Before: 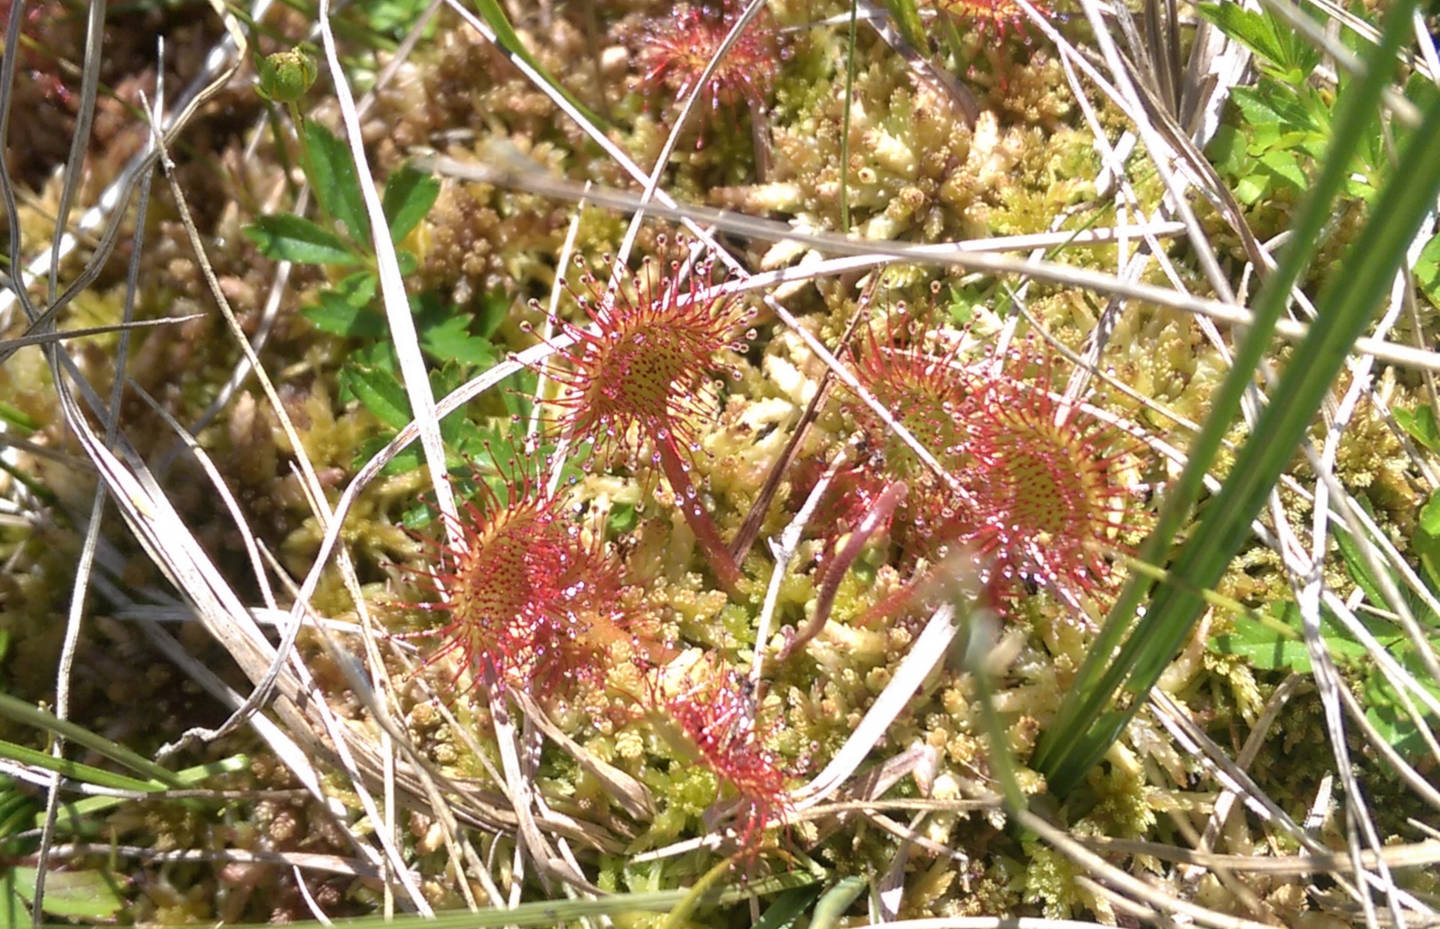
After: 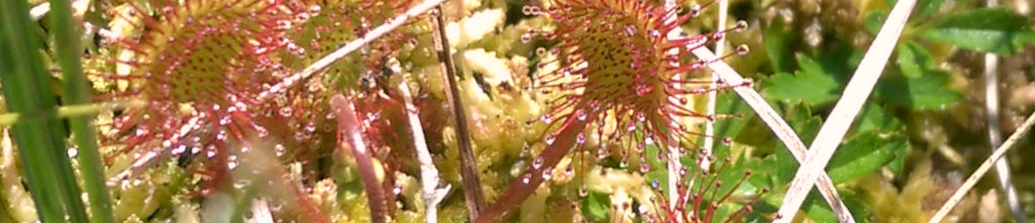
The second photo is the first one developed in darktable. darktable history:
color correction: highlights a* 4.02, highlights b* 4.98, shadows a* -7.55, shadows b* 4.98
crop and rotate: angle 16.12°, top 30.835%, bottom 35.653%
